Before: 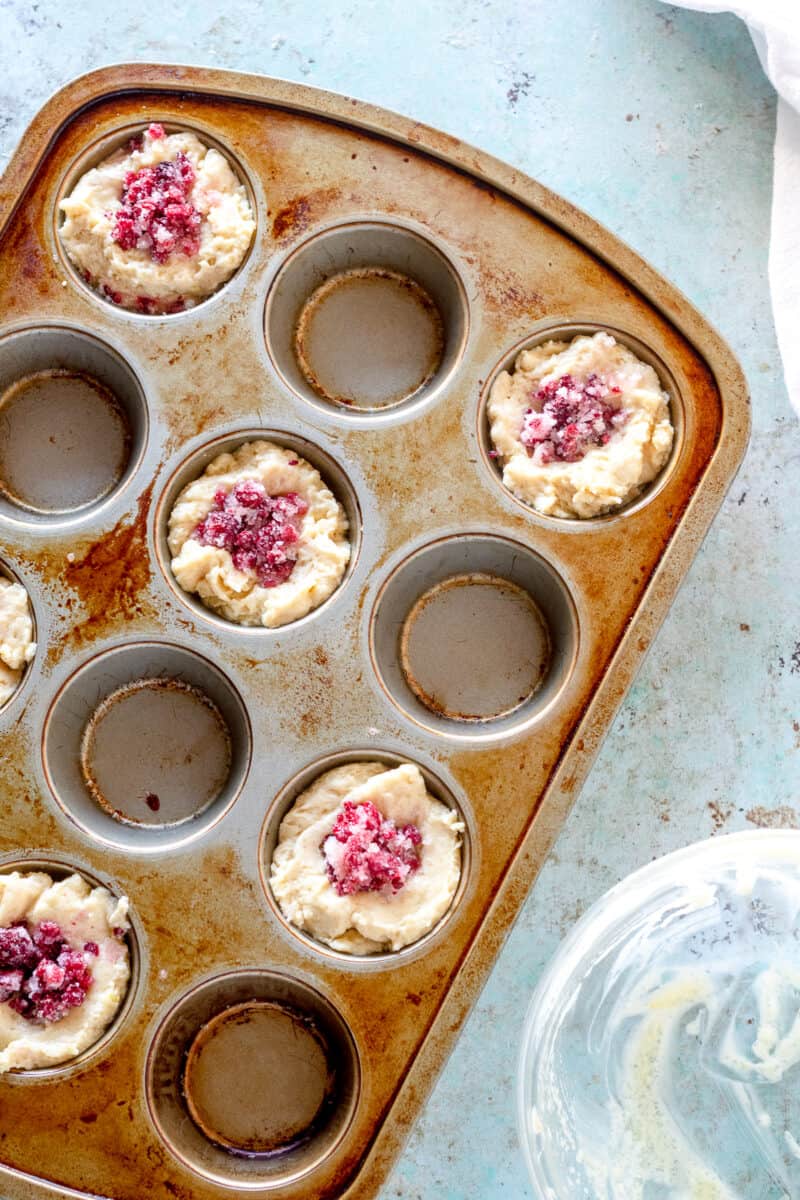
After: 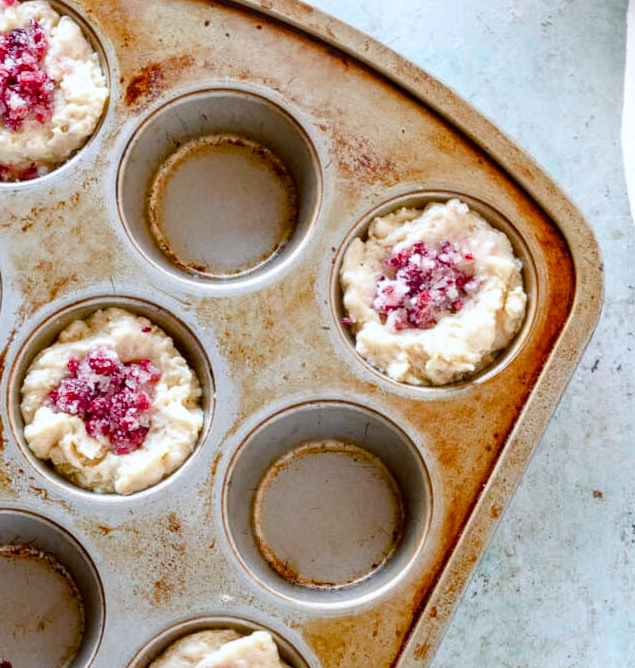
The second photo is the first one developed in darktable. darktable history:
crop: left 18.38%, top 11.092%, right 2.134%, bottom 33.217%
color balance rgb: perceptual saturation grading › global saturation 20%, perceptual saturation grading › highlights -50%, perceptual saturation grading › shadows 30%
white balance: red 0.967, blue 1.049
